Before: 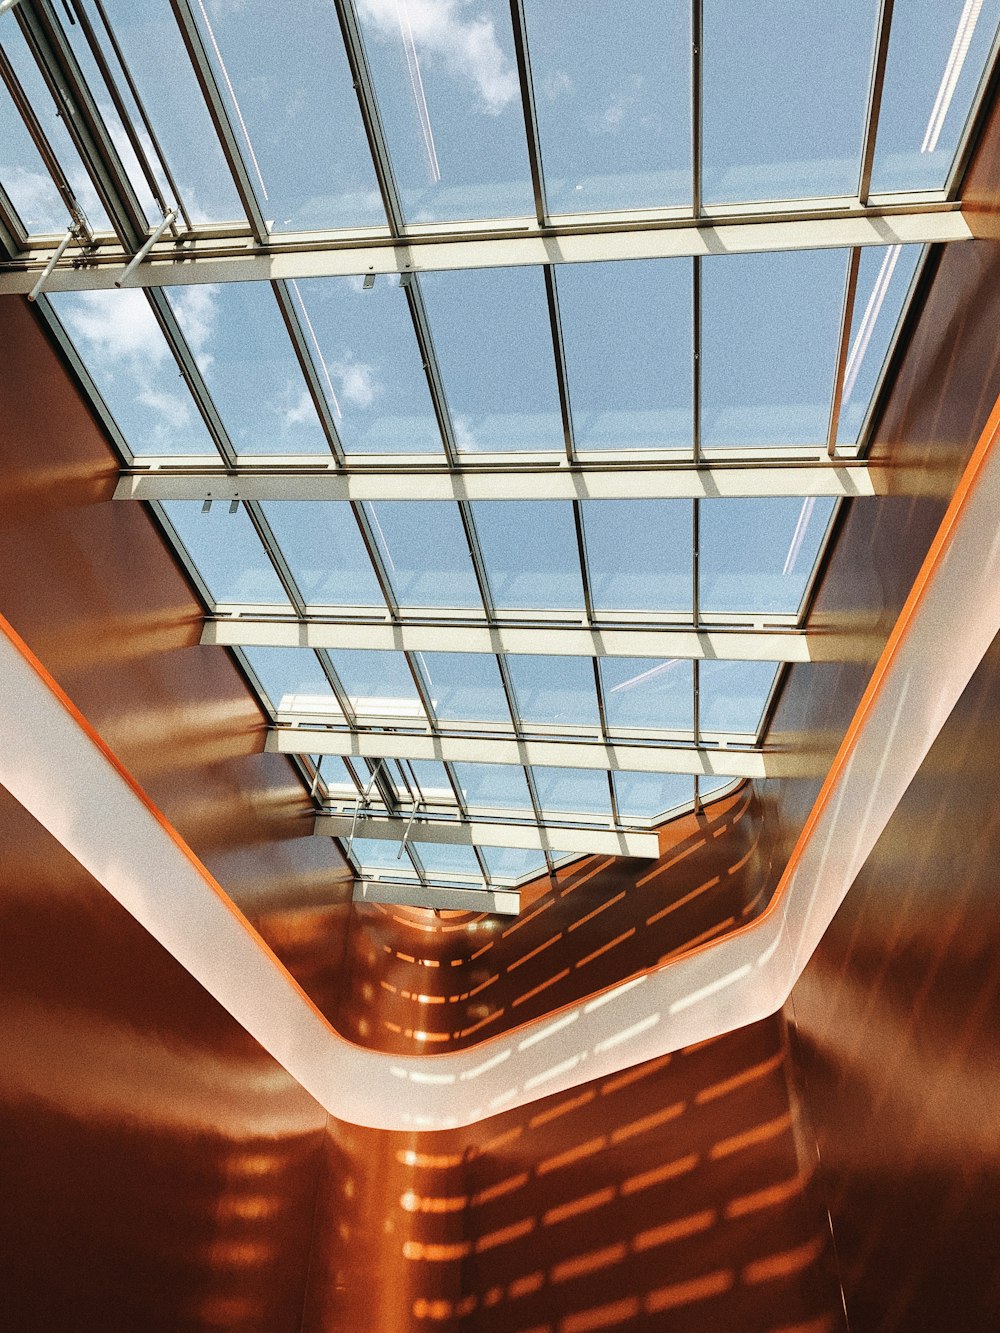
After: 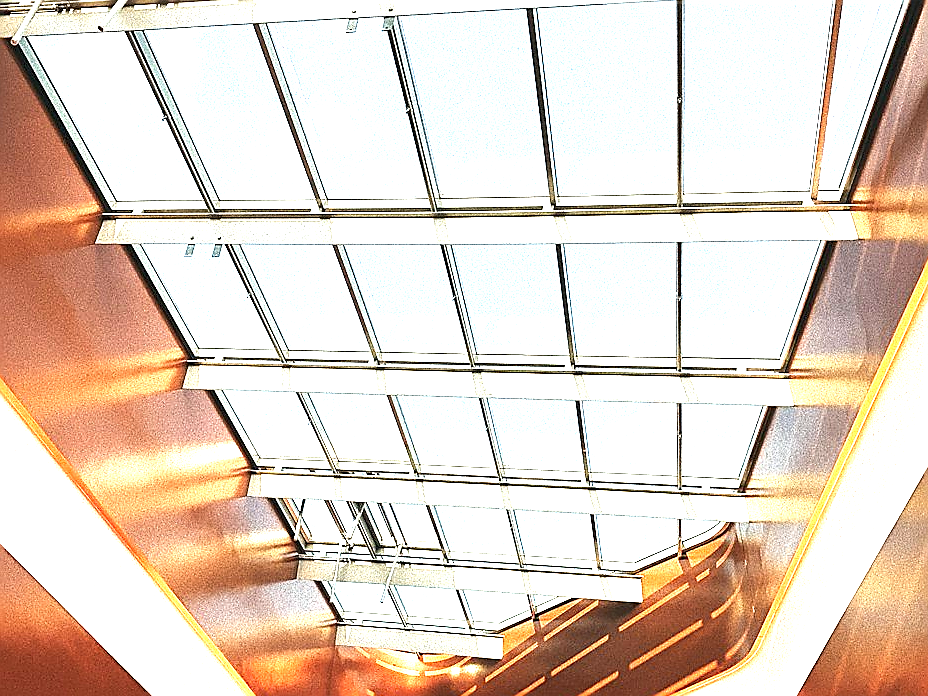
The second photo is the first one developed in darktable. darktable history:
white balance: red 0.988, blue 1.017
crop: left 1.744%, top 19.225%, right 5.069%, bottom 28.357%
sharpen: radius 1.4, amount 1.25, threshold 0.7
exposure: exposure 2 EV, compensate exposure bias true, compensate highlight preservation false
